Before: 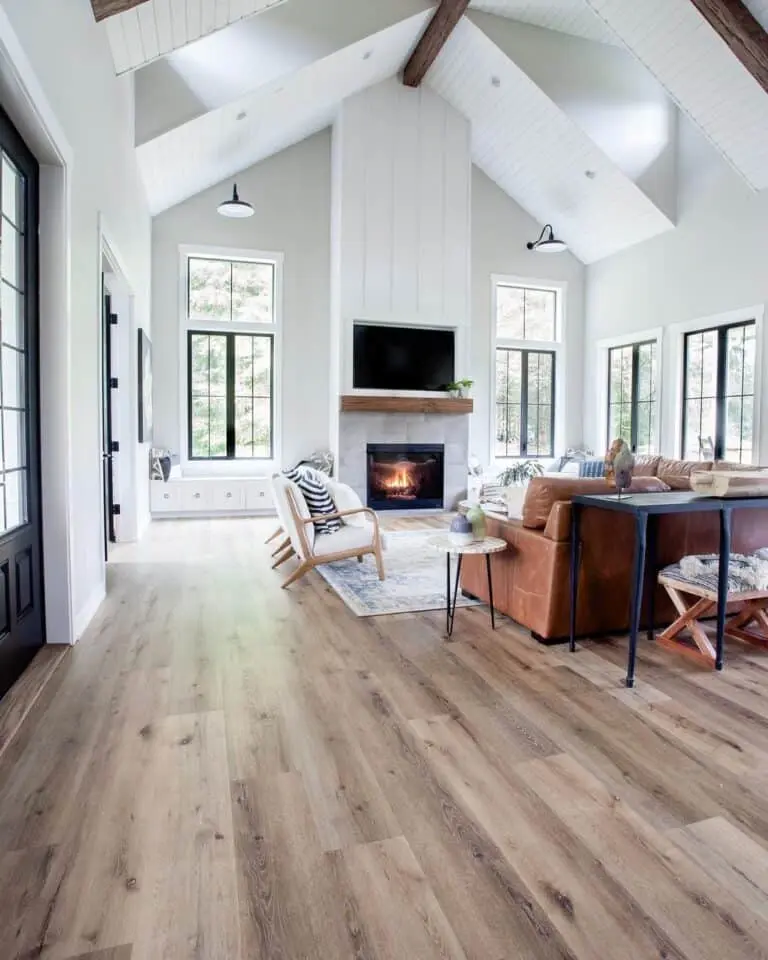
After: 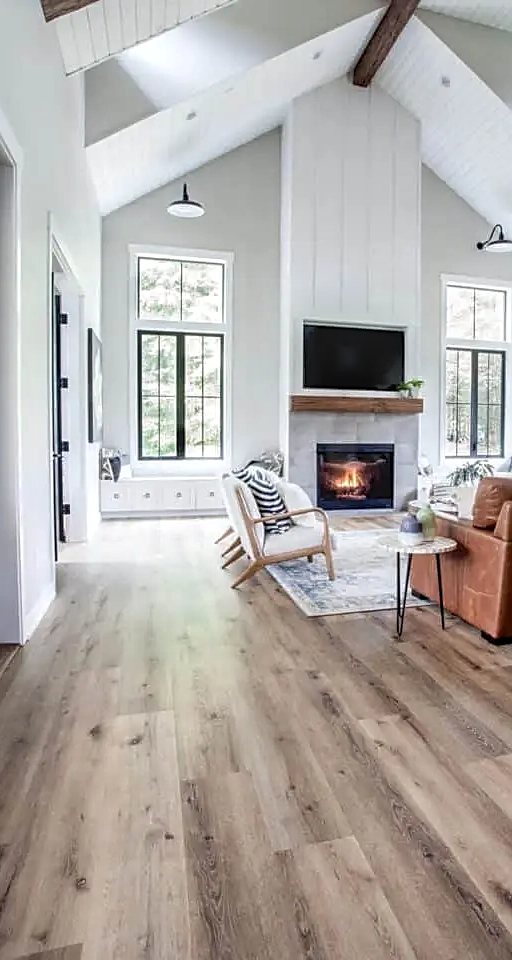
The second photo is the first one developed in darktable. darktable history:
sharpen: on, module defaults
crop and rotate: left 6.617%, right 26.717%
local contrast: highlights 25%, detail 130%
